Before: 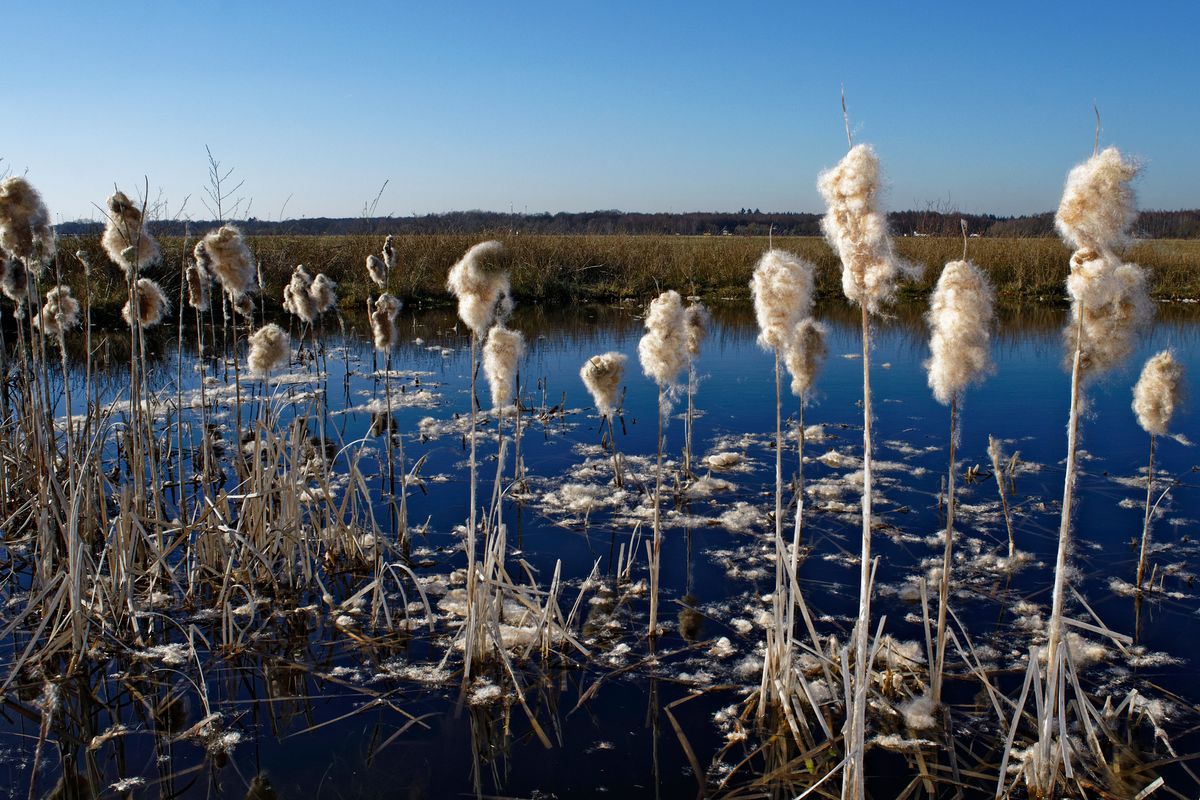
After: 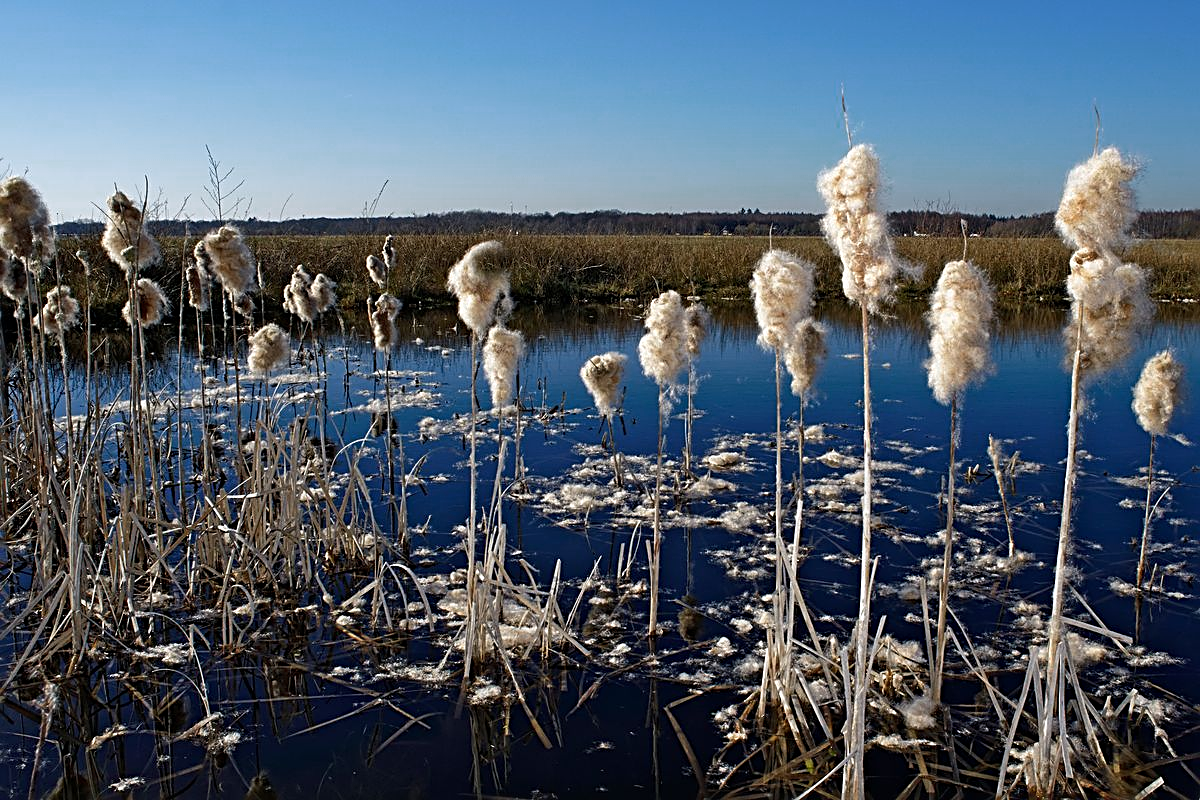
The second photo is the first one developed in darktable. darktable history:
color zones: curves: ch0 [(0.25, 0.5) (0.347, 0.092) (0.75, 0.5)]; ch1 [(0.25, 0.5) (0.33, 0.51) (0.75, 0.5)]
sharpen: radius 2.531, amount 0.628
